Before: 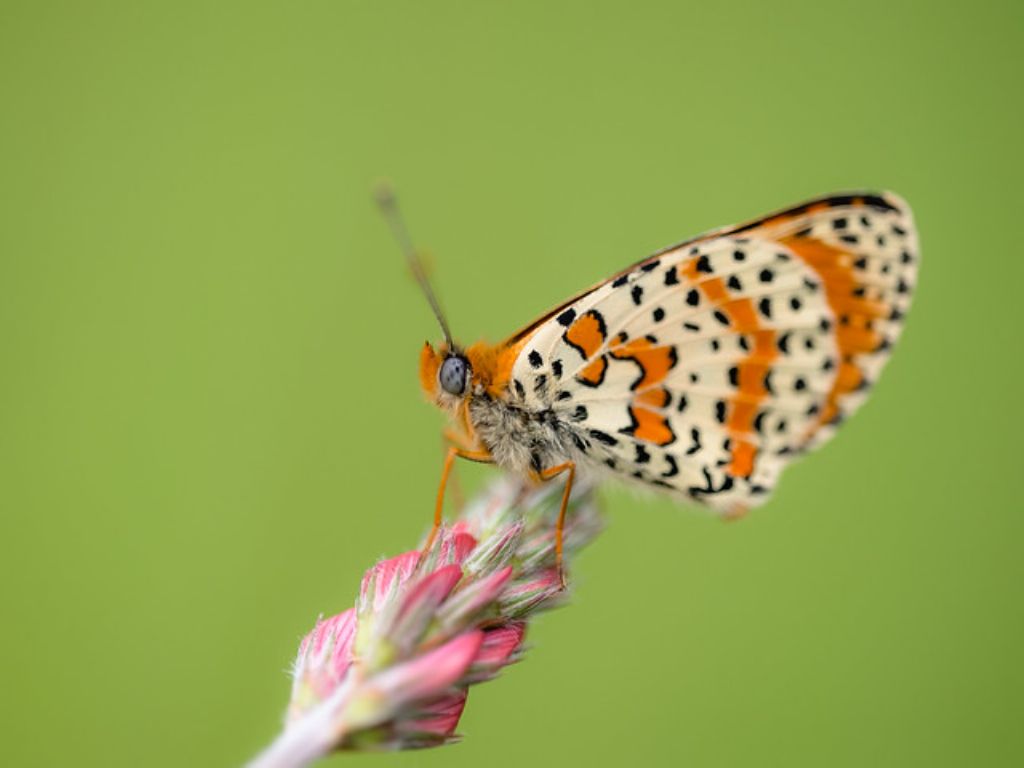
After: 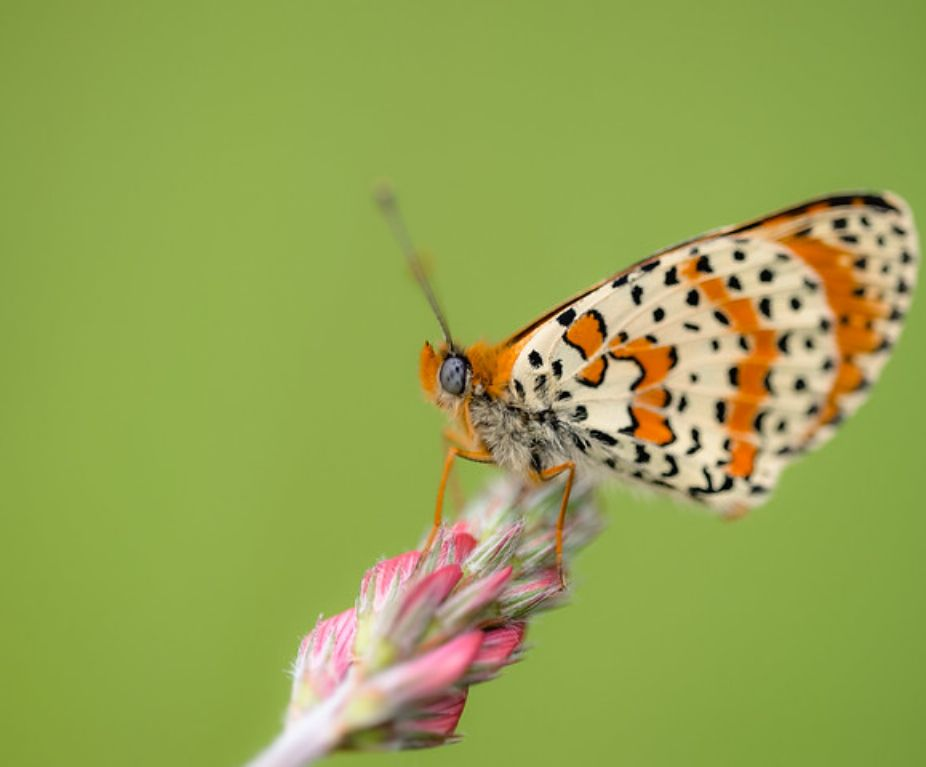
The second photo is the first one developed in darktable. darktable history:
crop: right 9.511%, bottom 0.02%
